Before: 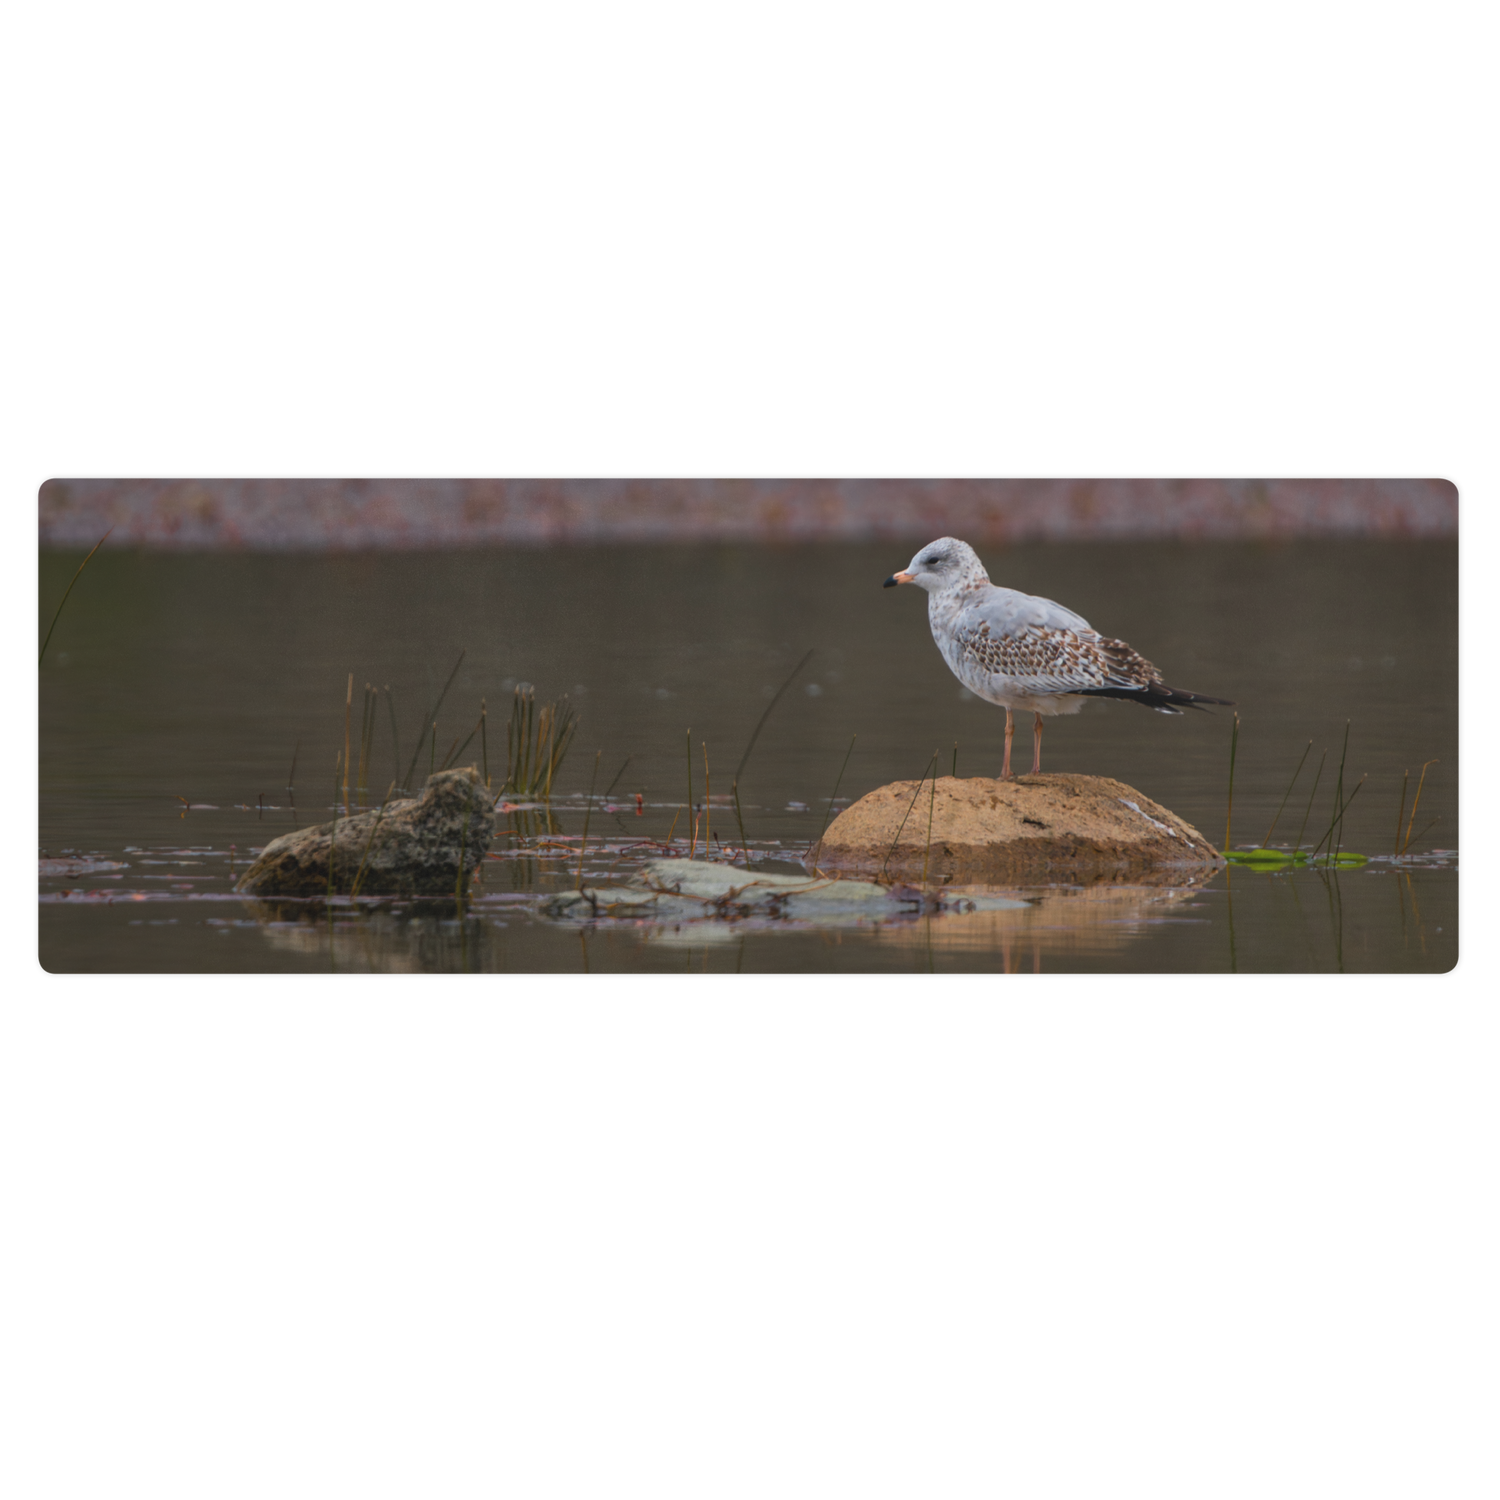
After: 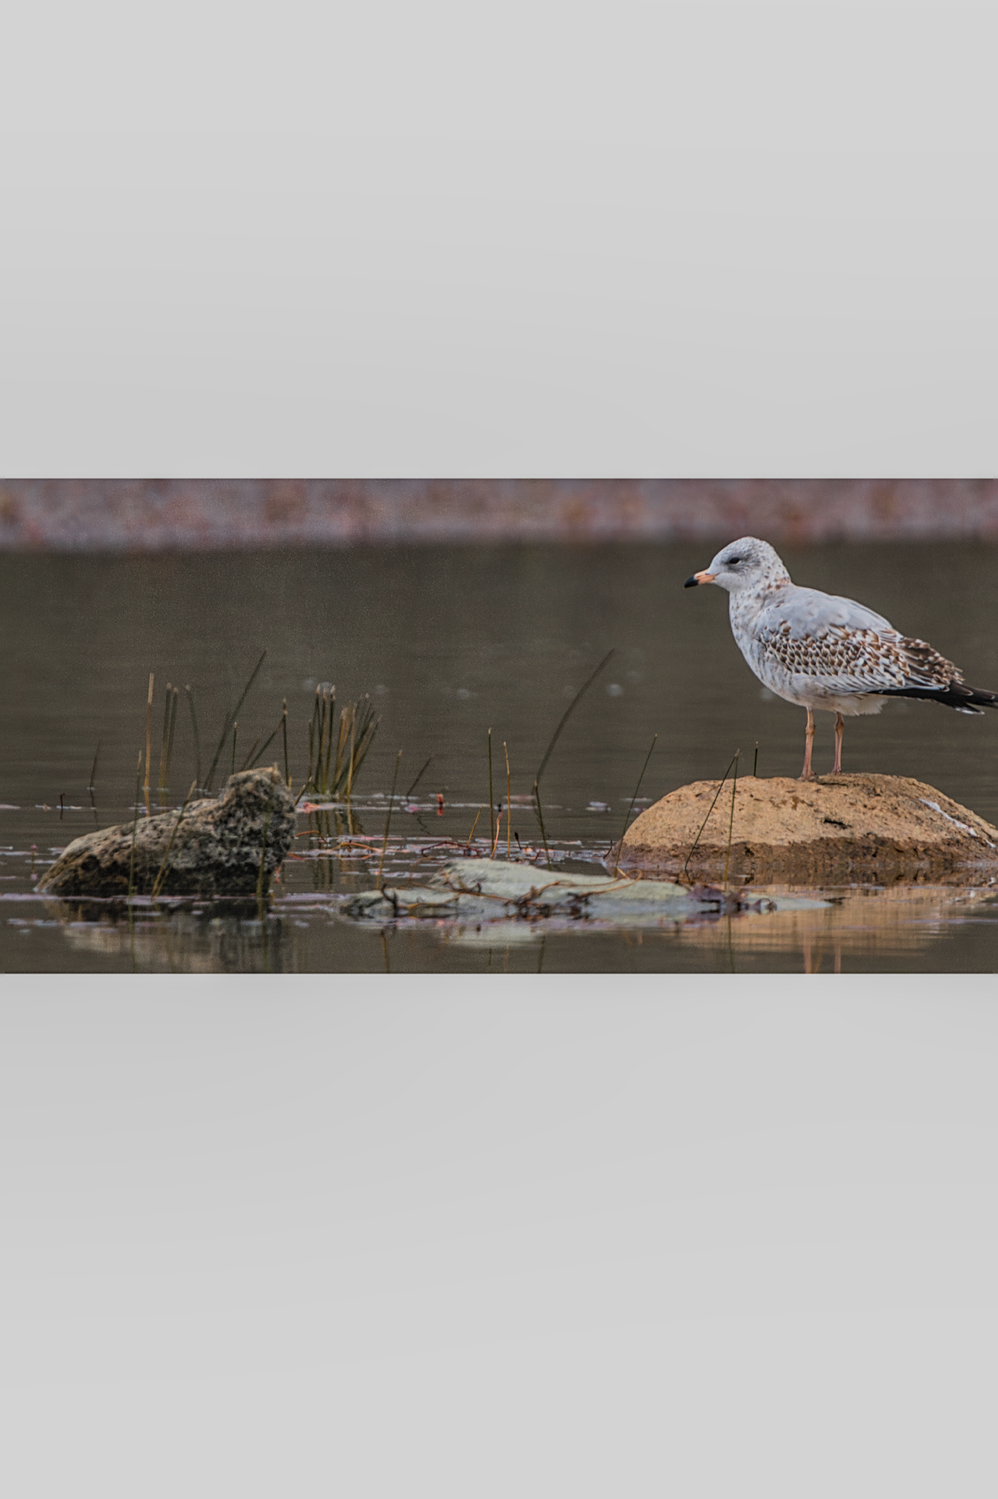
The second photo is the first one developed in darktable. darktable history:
sharpen: on, module defaults
filmic rgb: black relative exposure -8.42 EV, white relative exposure 4.69 EV, hardness 3.82, color science v6 (2022)
local contrast: highlights 1%, shadows 5%, detail 133%
crop and rotate: left 13.366%, right 20.047%
